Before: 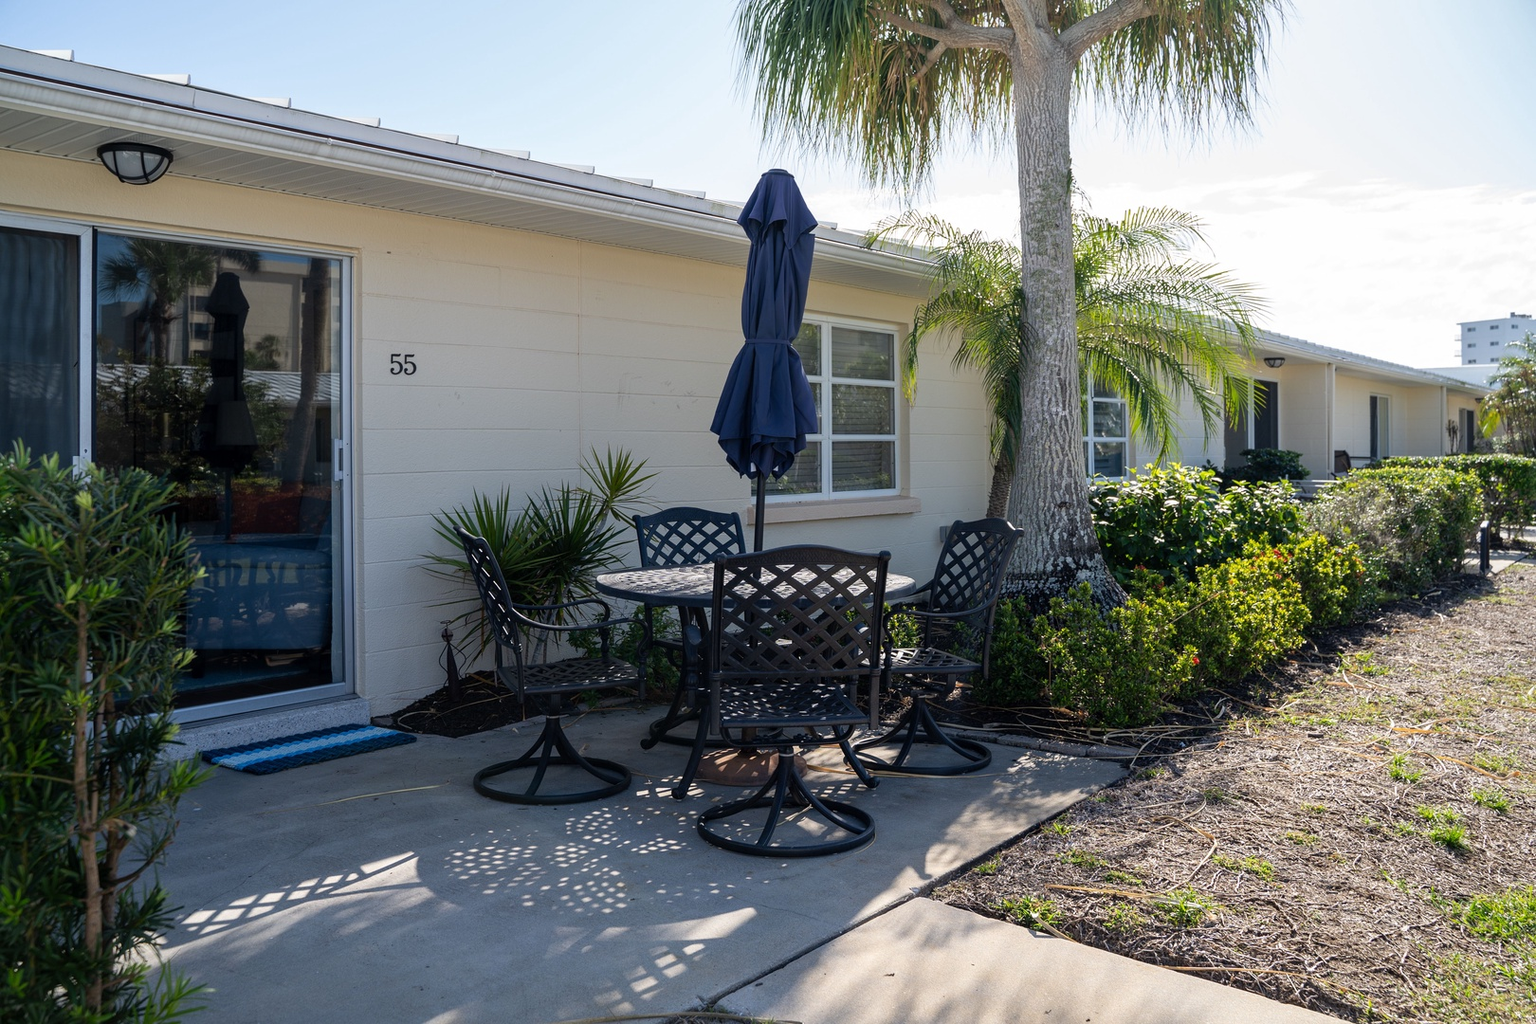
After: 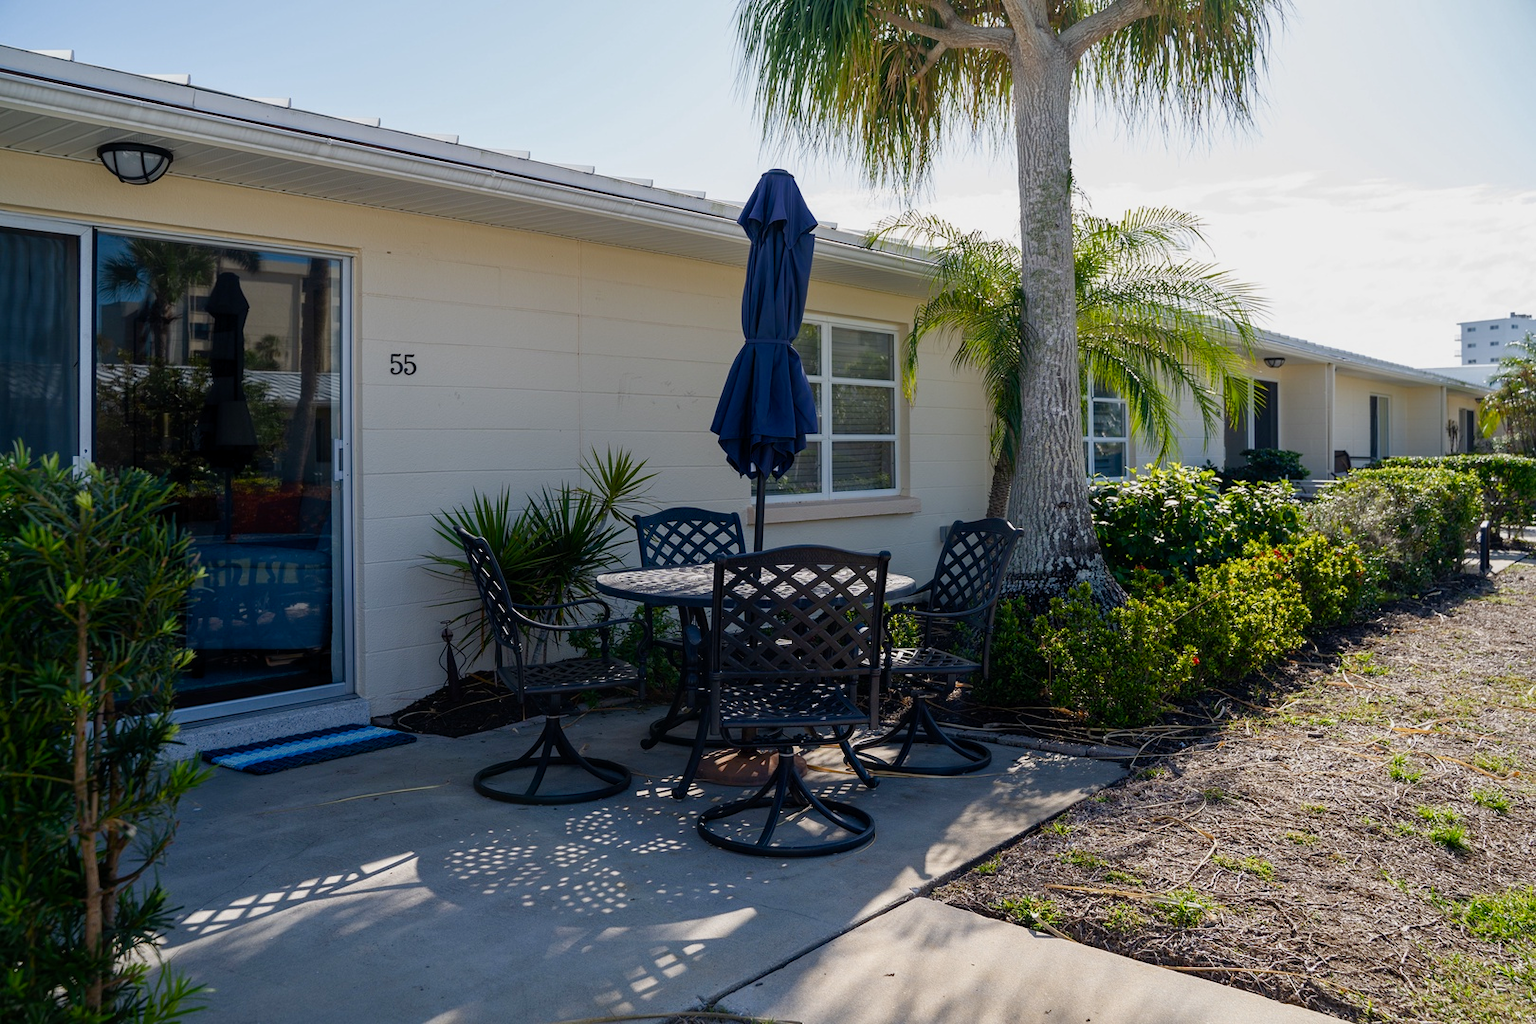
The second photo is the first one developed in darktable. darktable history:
color balance rgb: power › luminance -14.968%, perceptual saturation grading › global saturation 20%, perceptual saturation grading › highlights -24.888%, perceptual saturation grading › shadows 49.948%, contrast -9.574%
